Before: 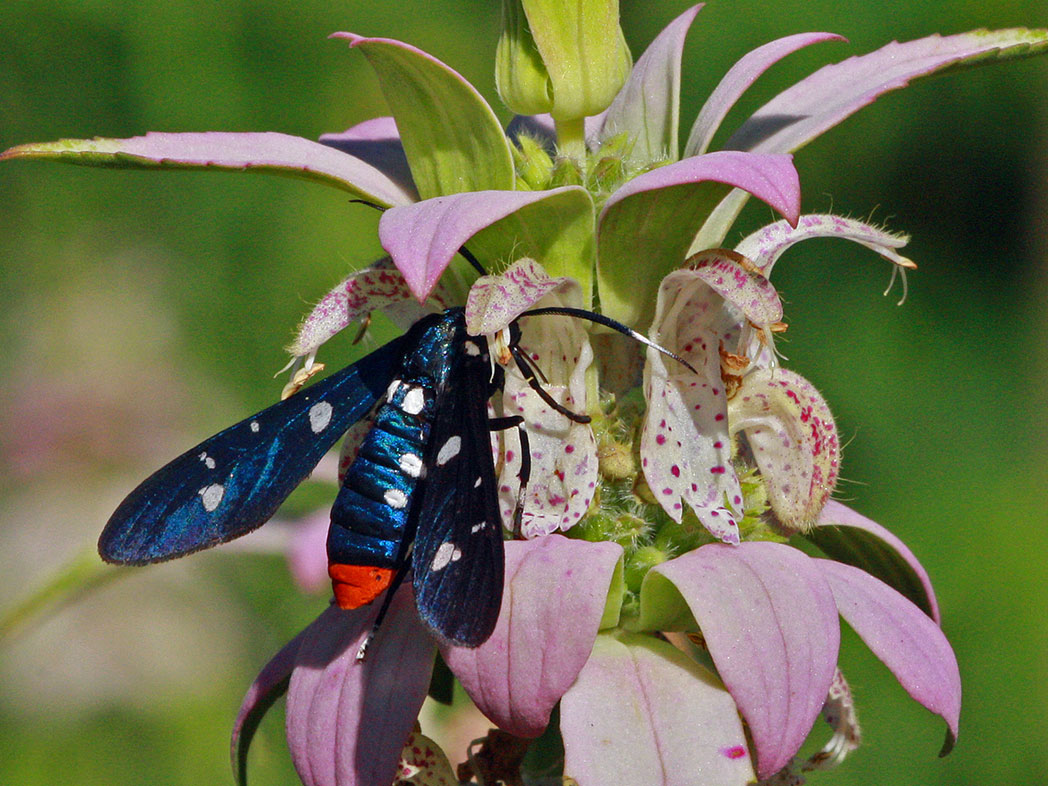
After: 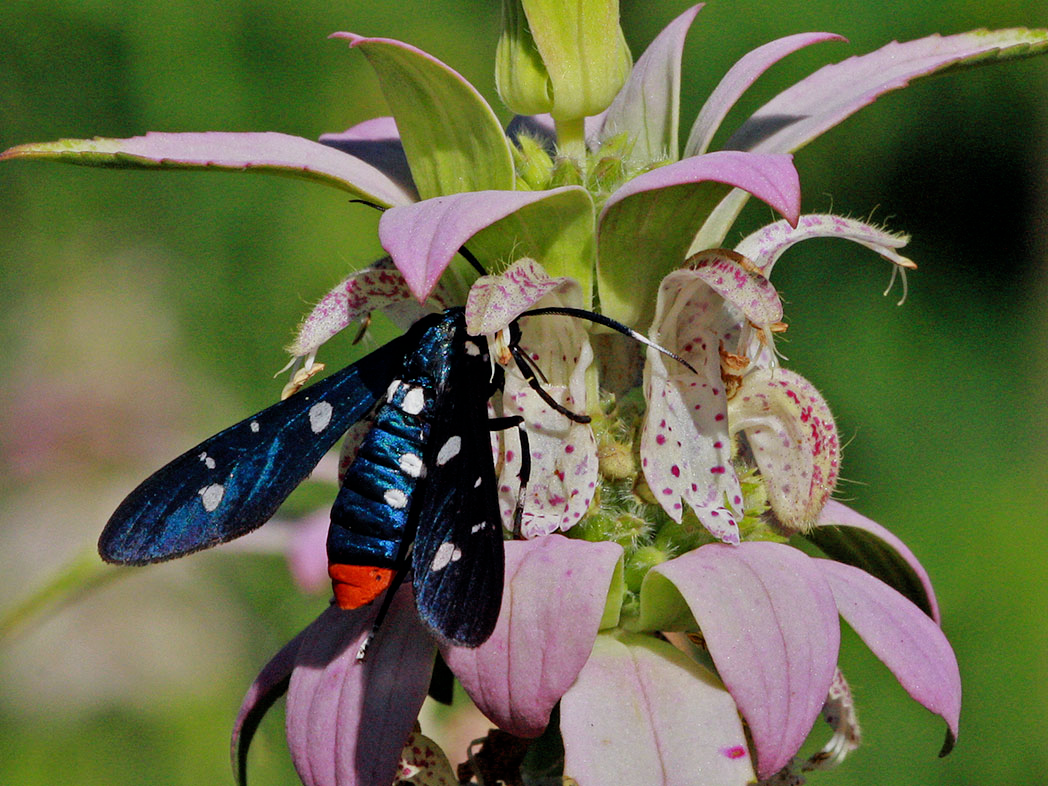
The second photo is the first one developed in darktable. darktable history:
filmic rgb: black relative exposure -5.83 EV, white relative exposure 3.39 EV, hardness 3.68
